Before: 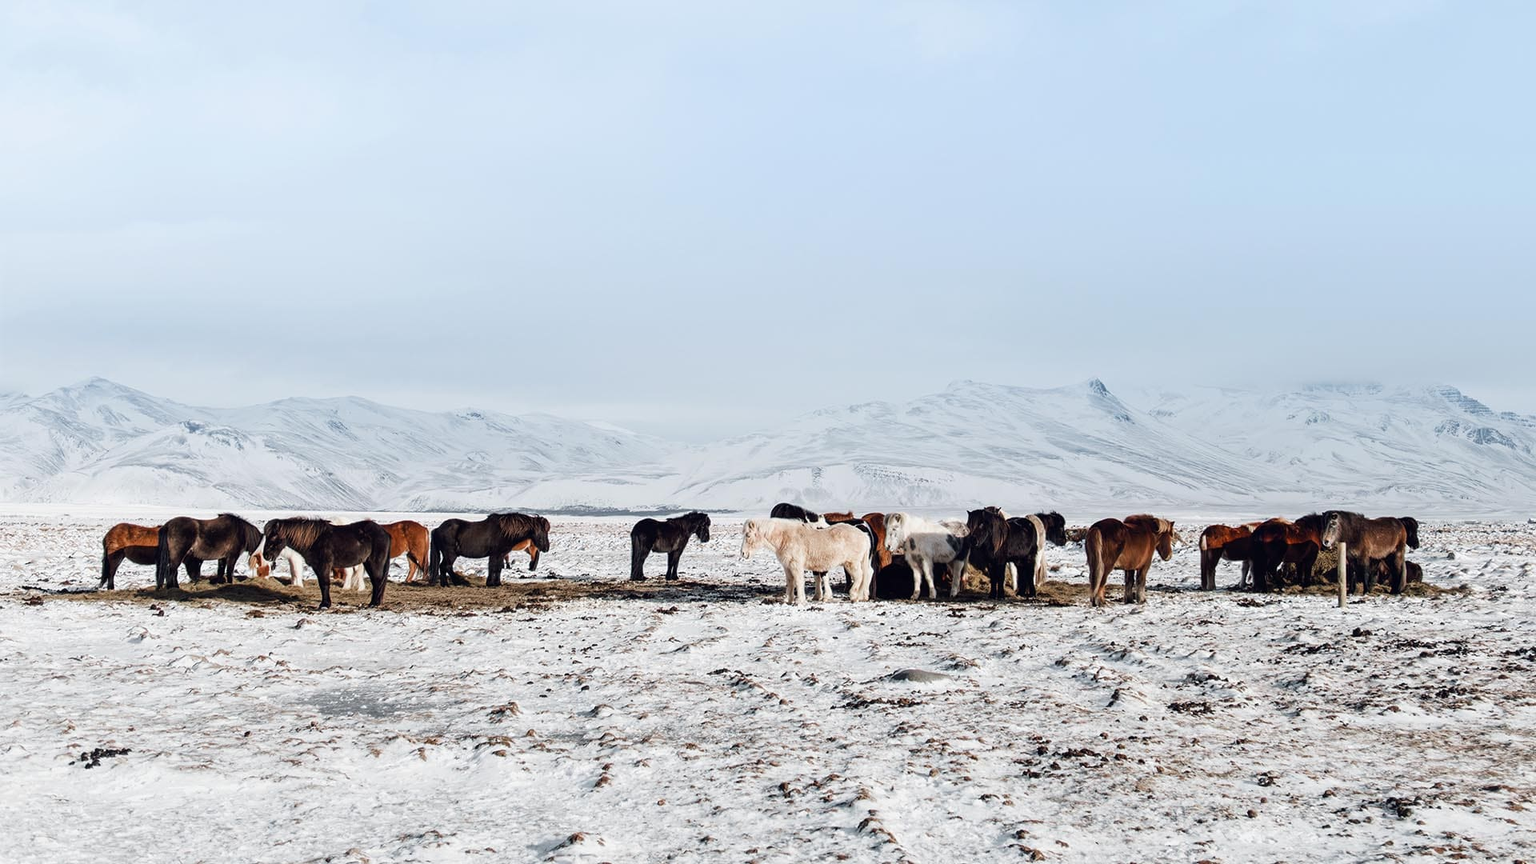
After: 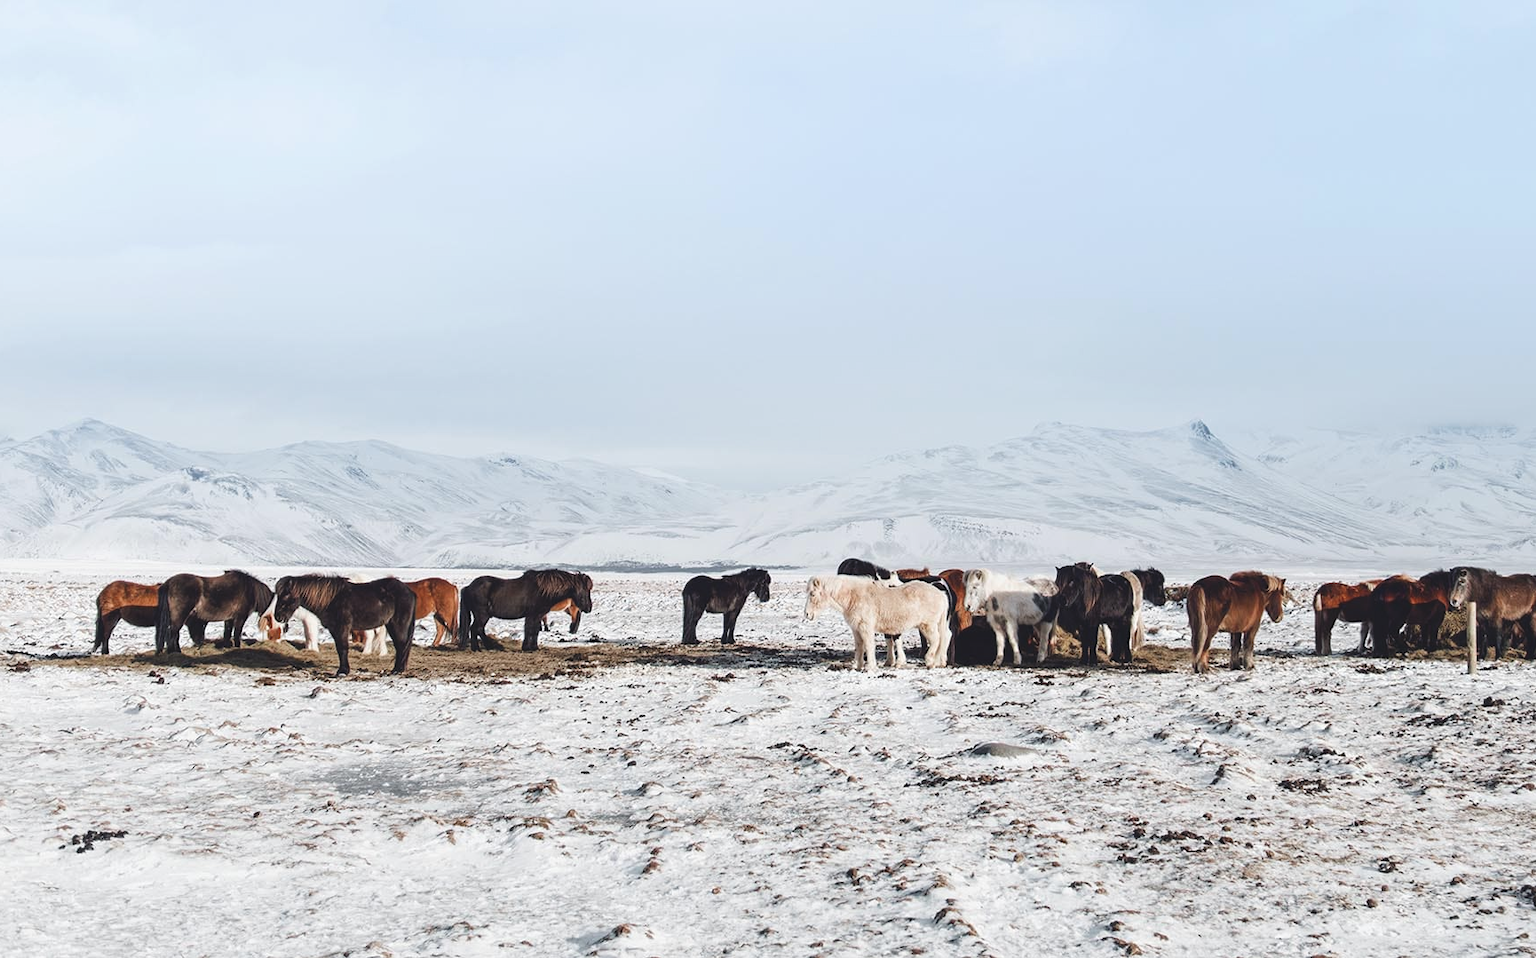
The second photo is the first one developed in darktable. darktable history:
crop and rotate: left 1.088%, right 8.807%
color balance: lift [1.007, 1, 1, 1], gamma [1.097, 1, 1, 1]
